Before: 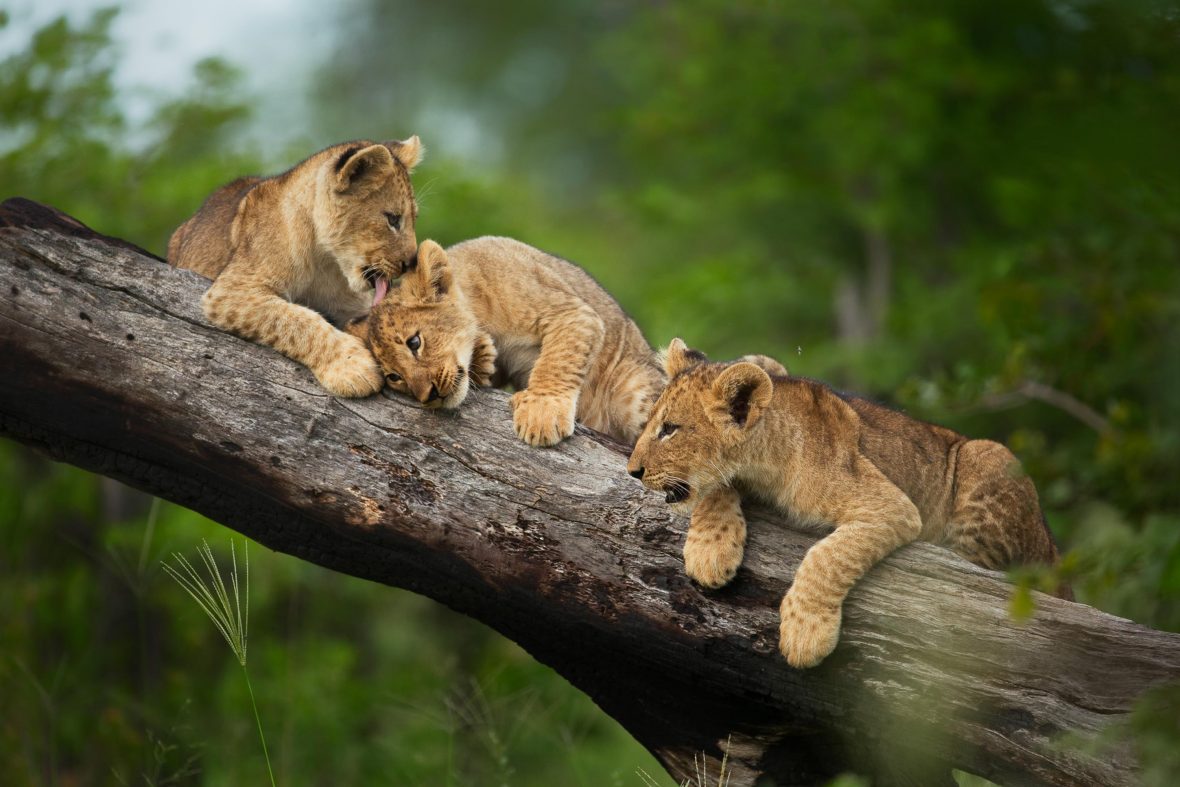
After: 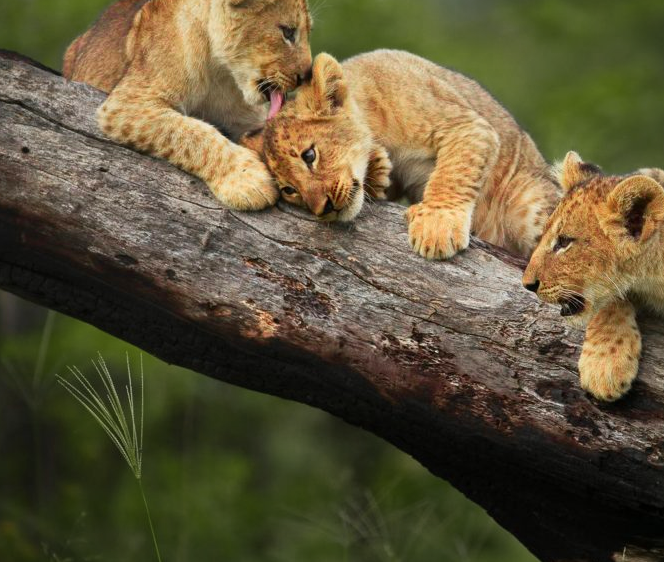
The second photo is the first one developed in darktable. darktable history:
color zones: curves: ch0 [(0, 0.533) (0.126, 0.533) (0.234, 0.533) (0.368, 0.357) (0.5, 0.5) (0.625, 0.5) (0.74, 0.637) (0.875, 0.5)]; ch1 [(0.004, 0.708) (0.129, 0.662) (0.25, 0.5) (0.375, 0.331) (0.496, 0.396) (0.625, 0.649) (0.739, 0.26) (0.875, 0.5) (1, 0.478)]; ch2 [(0, 0.409) (0.132, 0.403) (0.236, 0.558) (0.379, 0.448) (0.5, 0.5) (0.625, 0.5) (0.691, 0.39) (0.875, 0.5)]
tone equalizer: on, module defaults
crop: left 8.966%, top 23.852%, right 34.699%, bottom 4.703%
